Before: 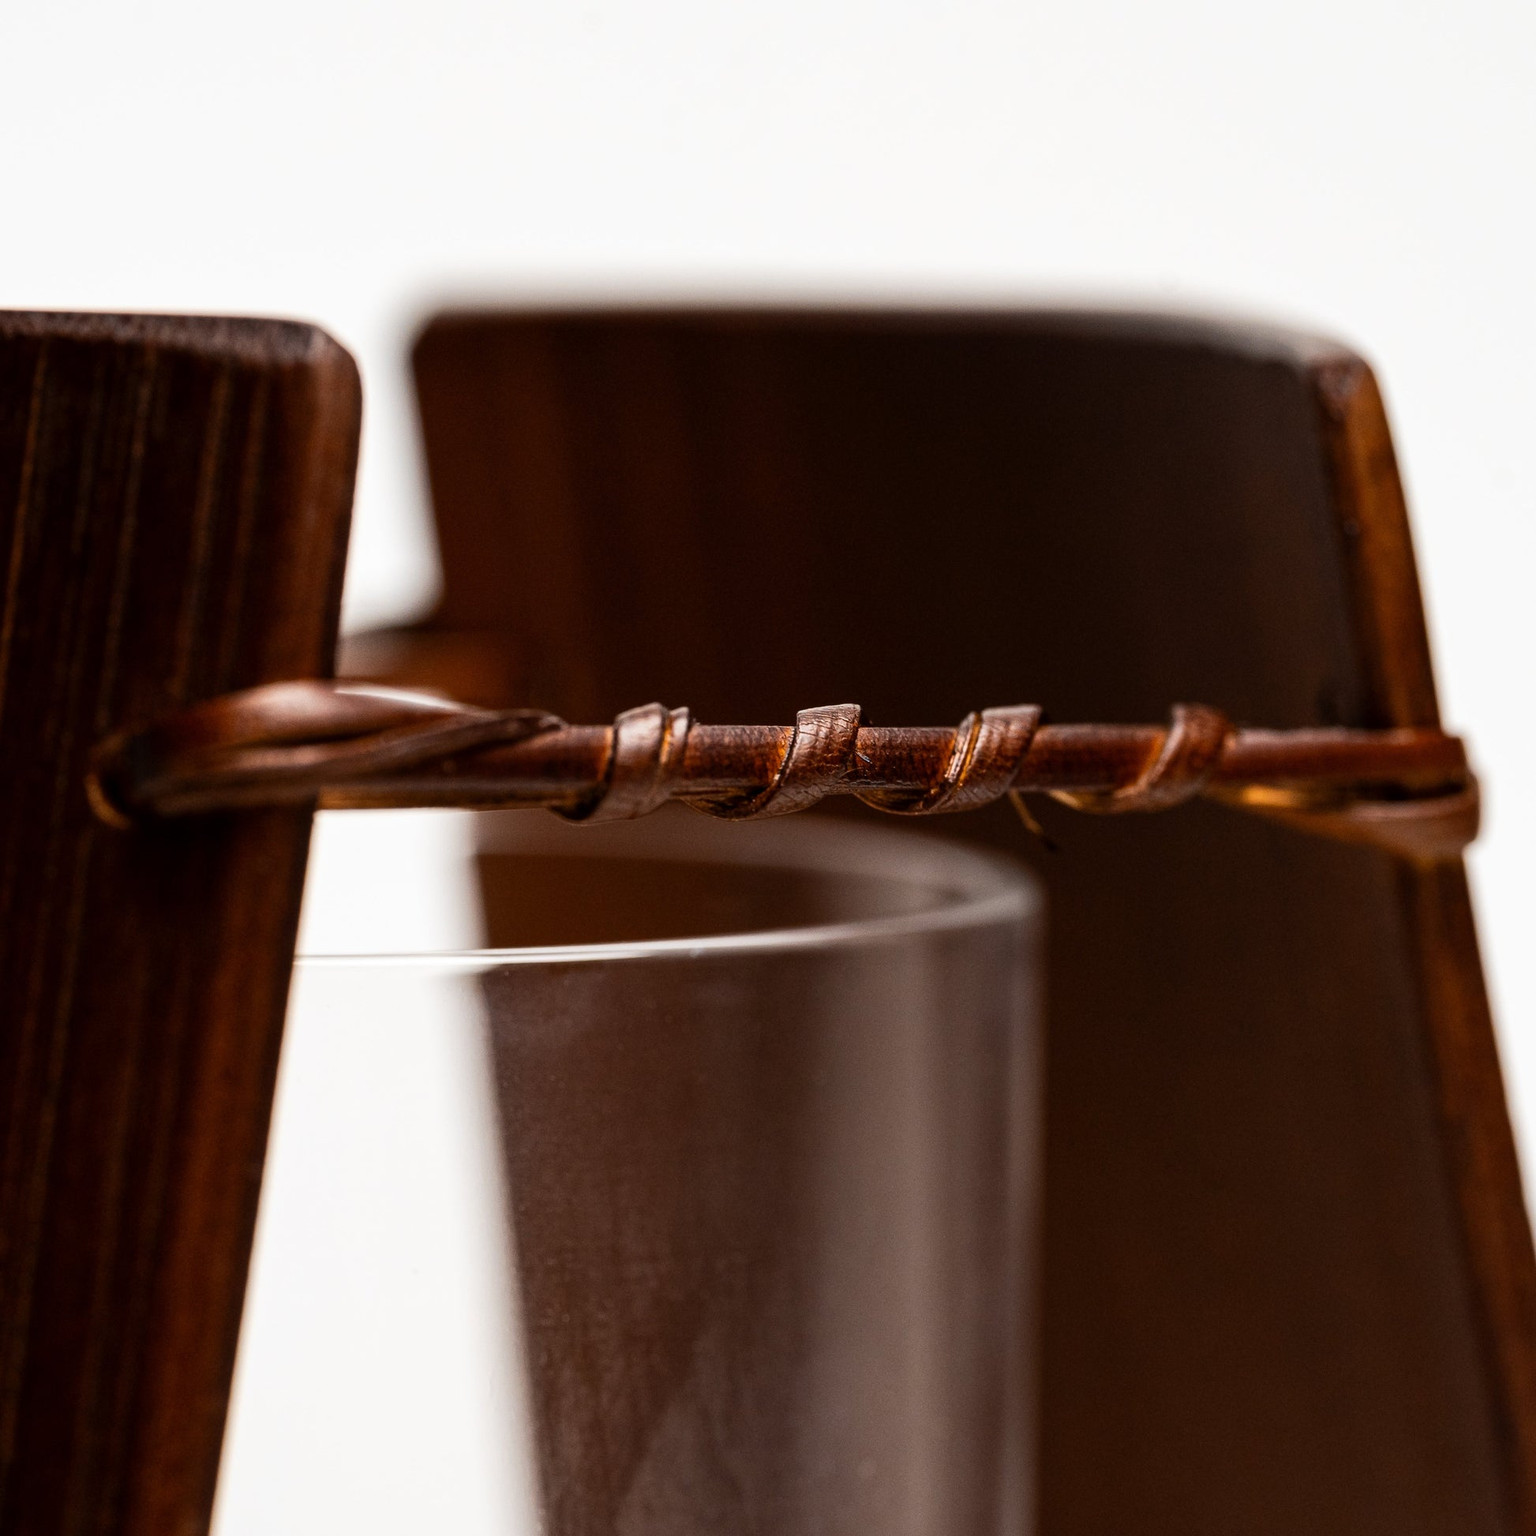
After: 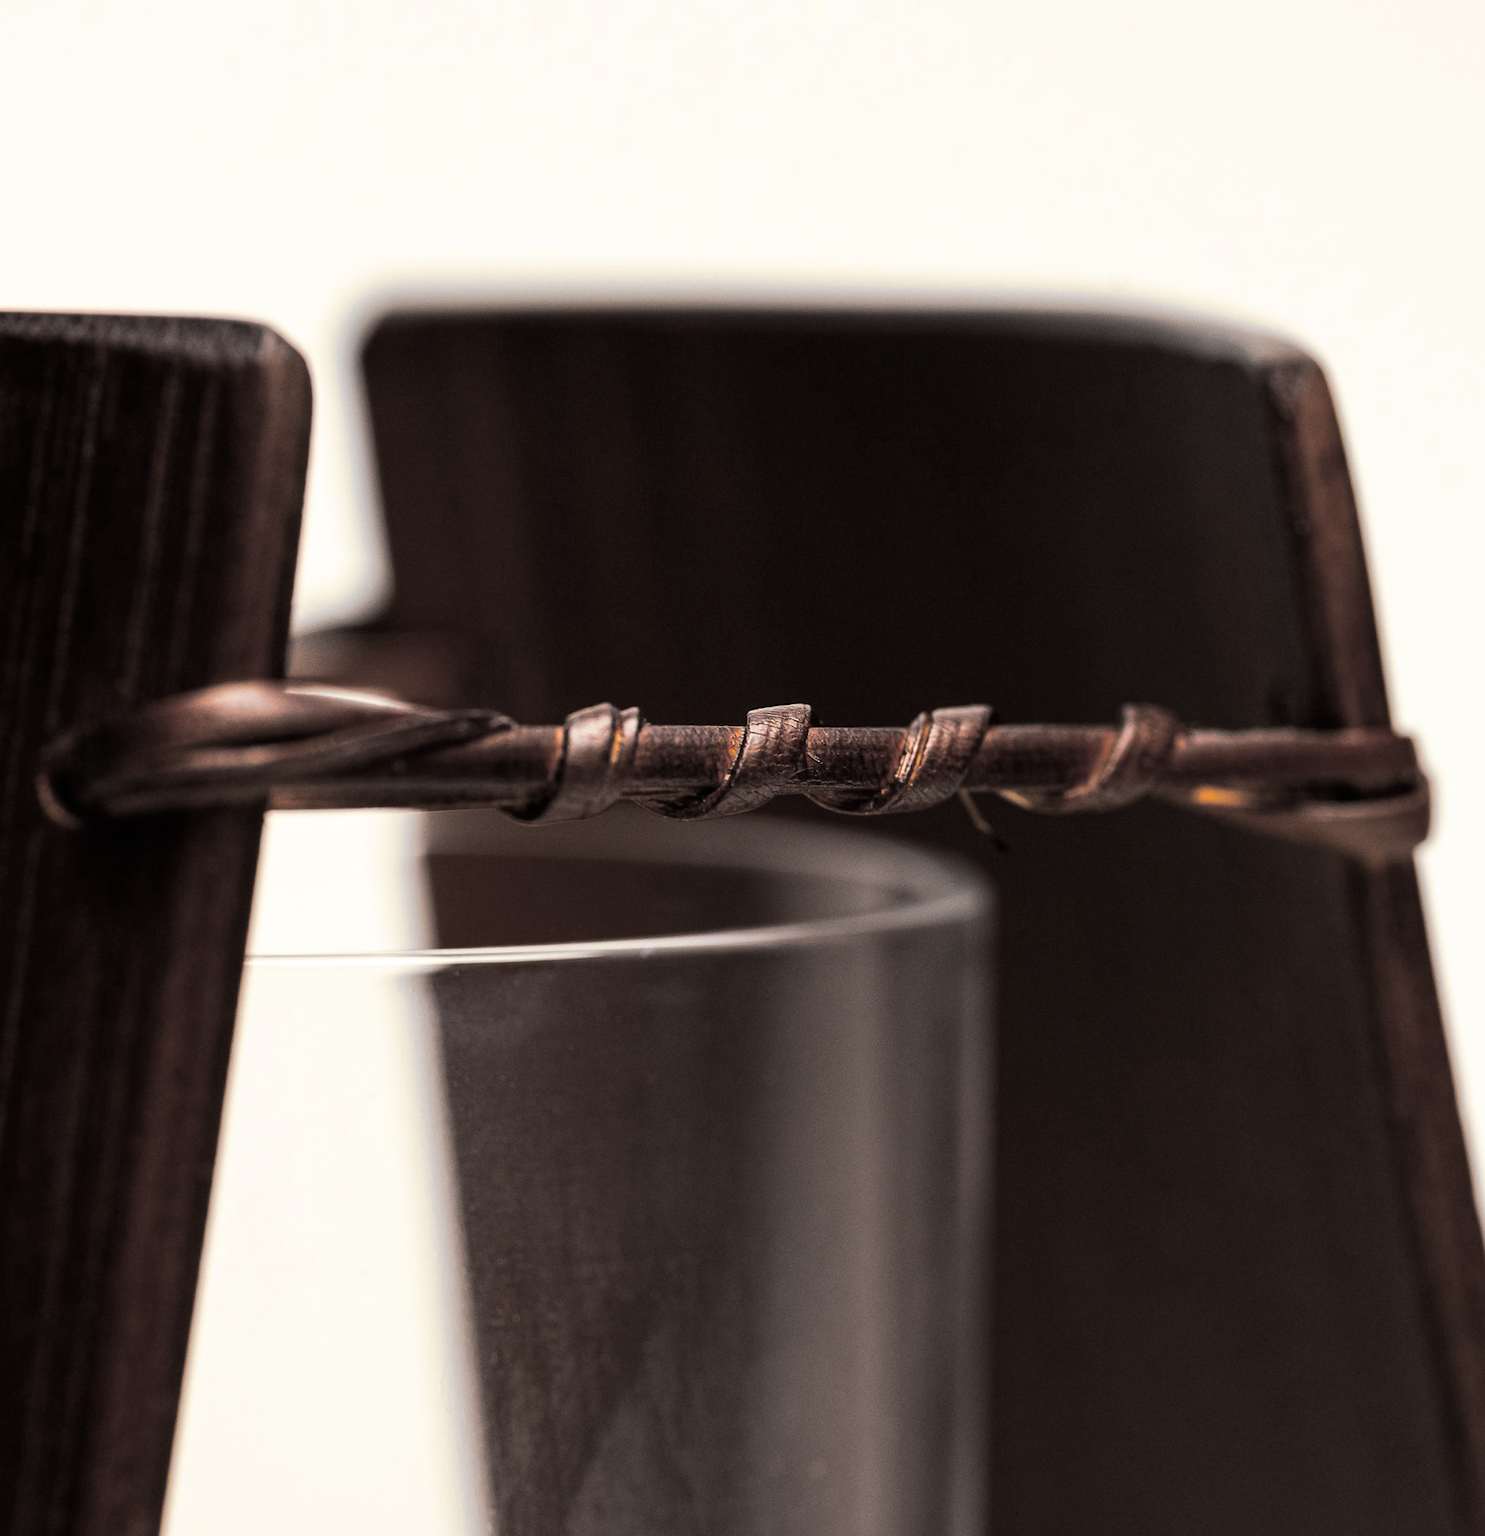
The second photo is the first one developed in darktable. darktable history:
white balance: red 1, blue 1
split-toning: shadows › hue 43.2°, shadows › saturation 0, highlights › hue 50.4°, highlights › saturation 1
crop and rotate: left 3.238%
